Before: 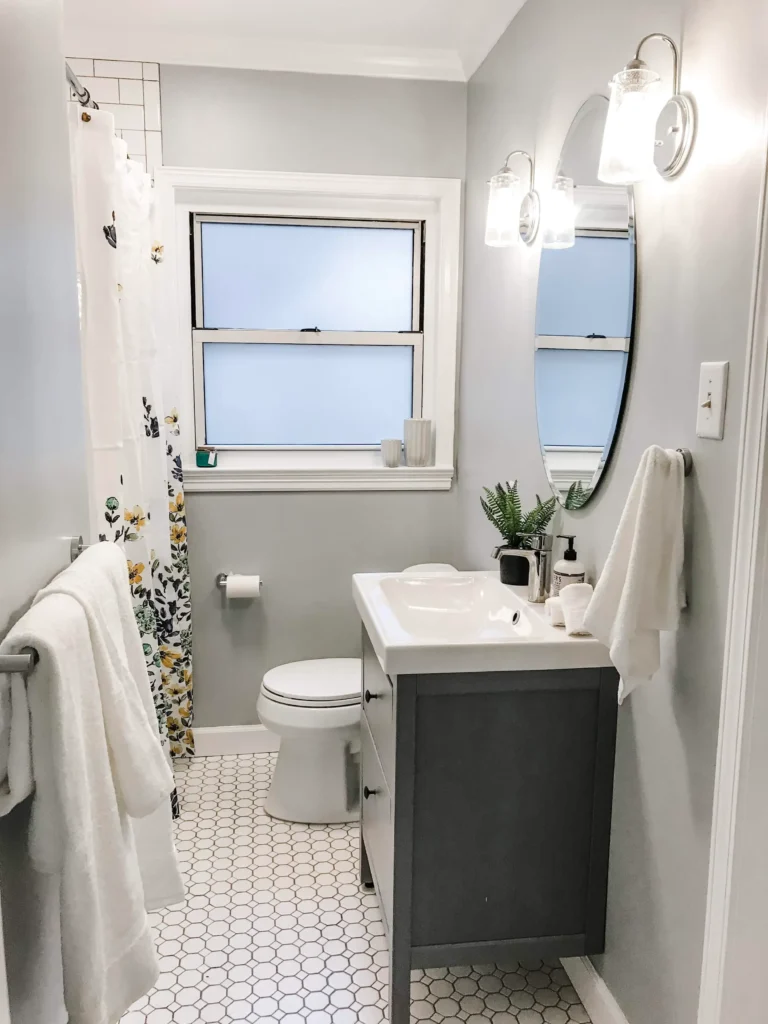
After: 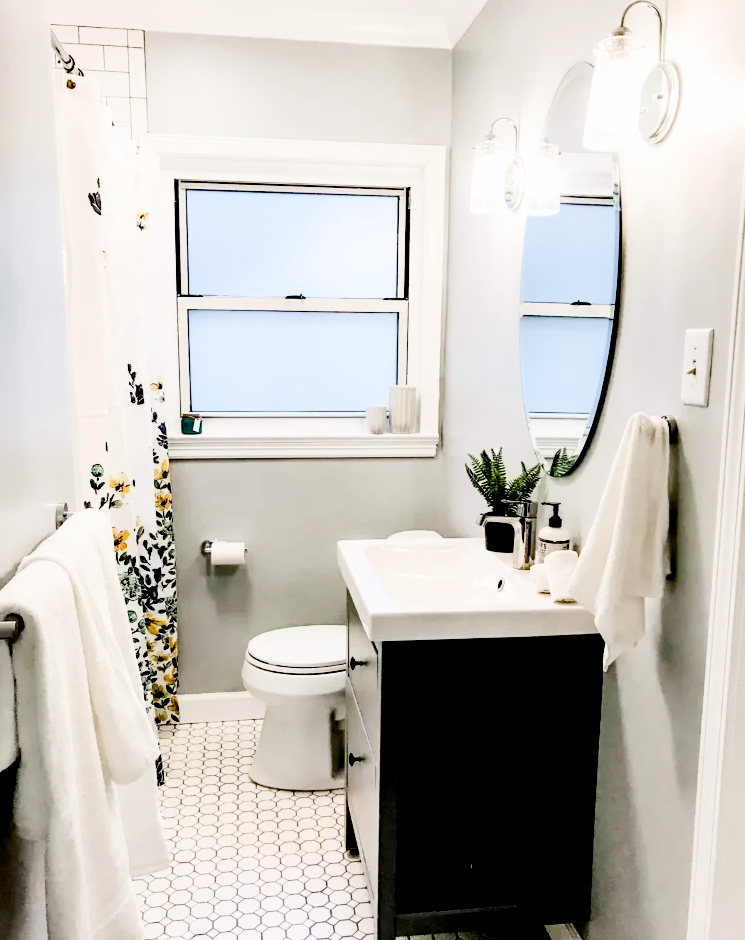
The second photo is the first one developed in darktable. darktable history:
color balance rgb: linear chroma grading › global chroma 15.56%, perceptual saturation grading › global saturation 25.671%, perceptual saturation grading › highlights -50.471%, perceptual saturation grading › shadows 30.672%, global vibrance 9.818%
exposure: black level correction 0.041, exposure 0.499 EV, compensate highlight preservation false
crop: left 2.03%, top 3.281%, right 0.871%, bottom 4.857%
filmic rgb: middle gray luminance 9.86%, black relative exposure -8.61 EV, white relative exposure 3.27 EV, target black luminance 0%, hardness 5.2, latitude 44.55%, contrast 1.302, highlights saturation mix 4.82%, shadows ↔ highlights balance 23.79%
contrast brightness saturation: contrast 0.14
